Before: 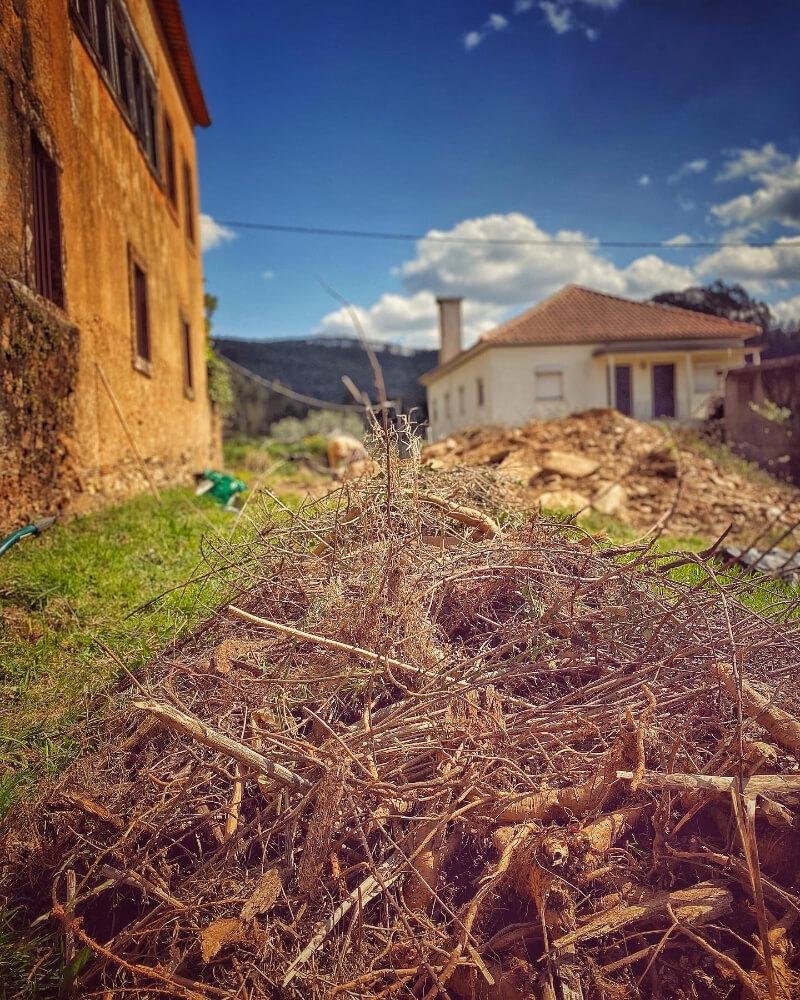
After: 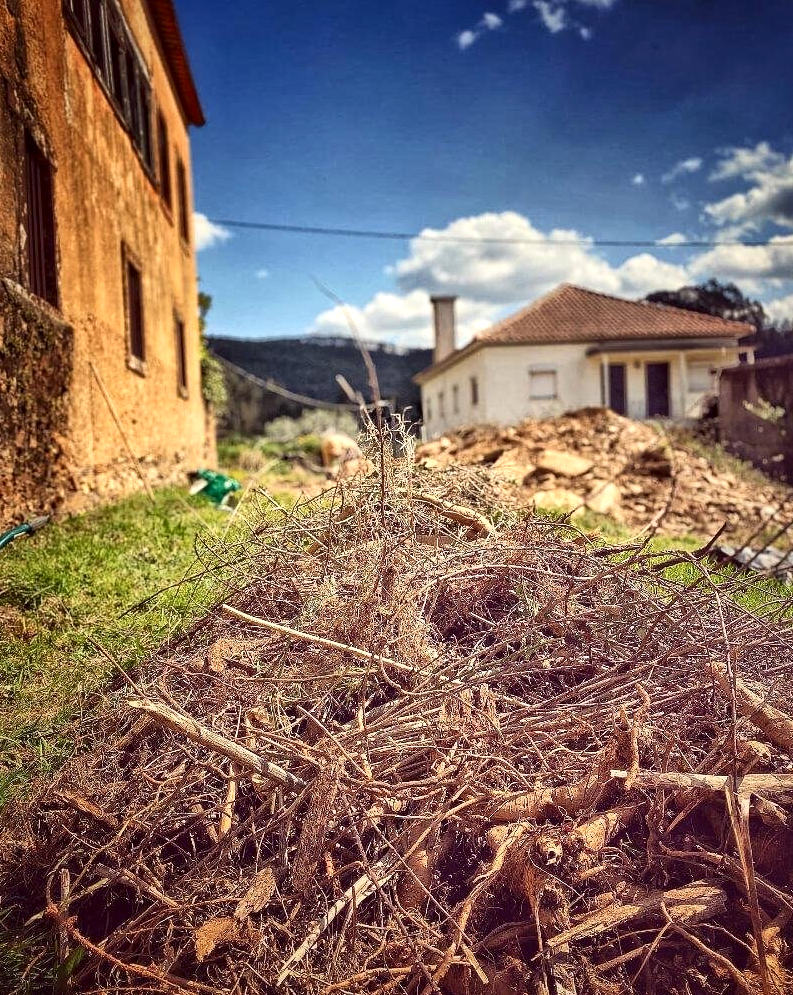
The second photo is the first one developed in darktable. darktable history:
crop and rotate: left 0.806%, top 0.124%, bottom 0.281%
contrast brightness saturation: contrast 0.236, brightness 0.094
local contrast: mode bilateral grid, contrast 50, coarseness 50, detail 150%, midtone range 0.2
